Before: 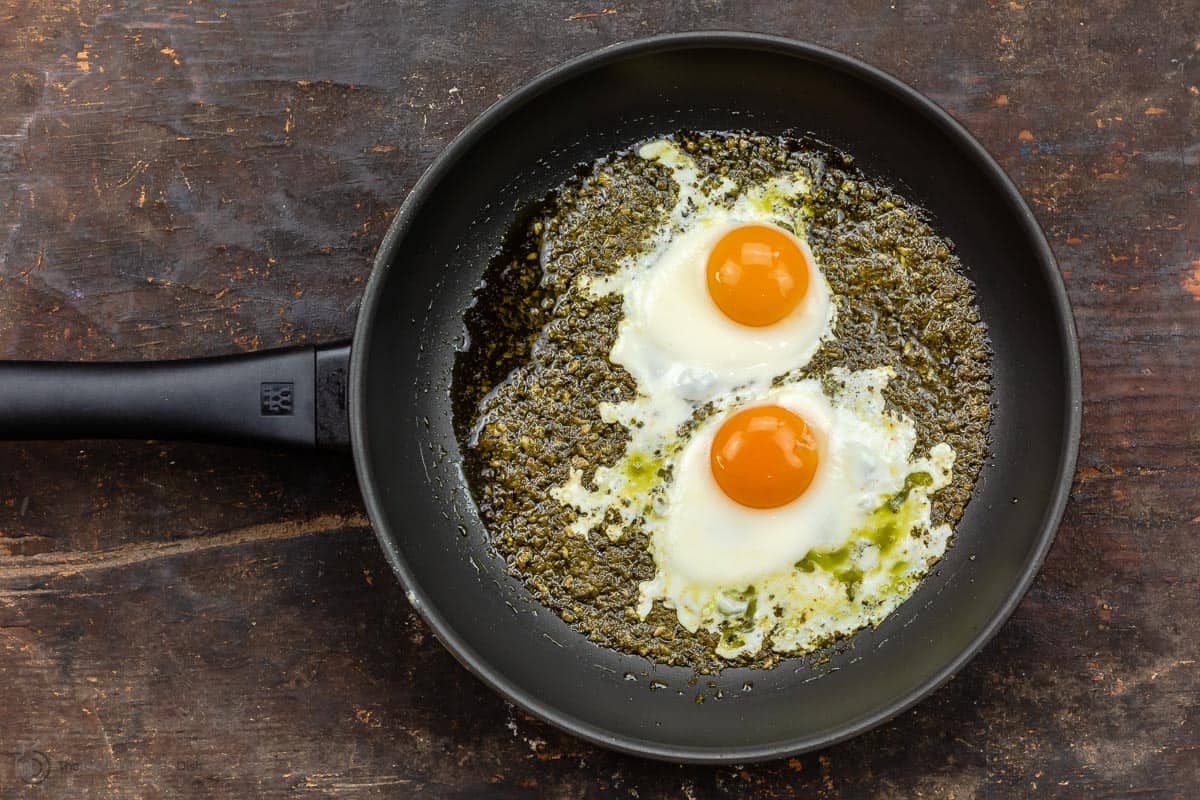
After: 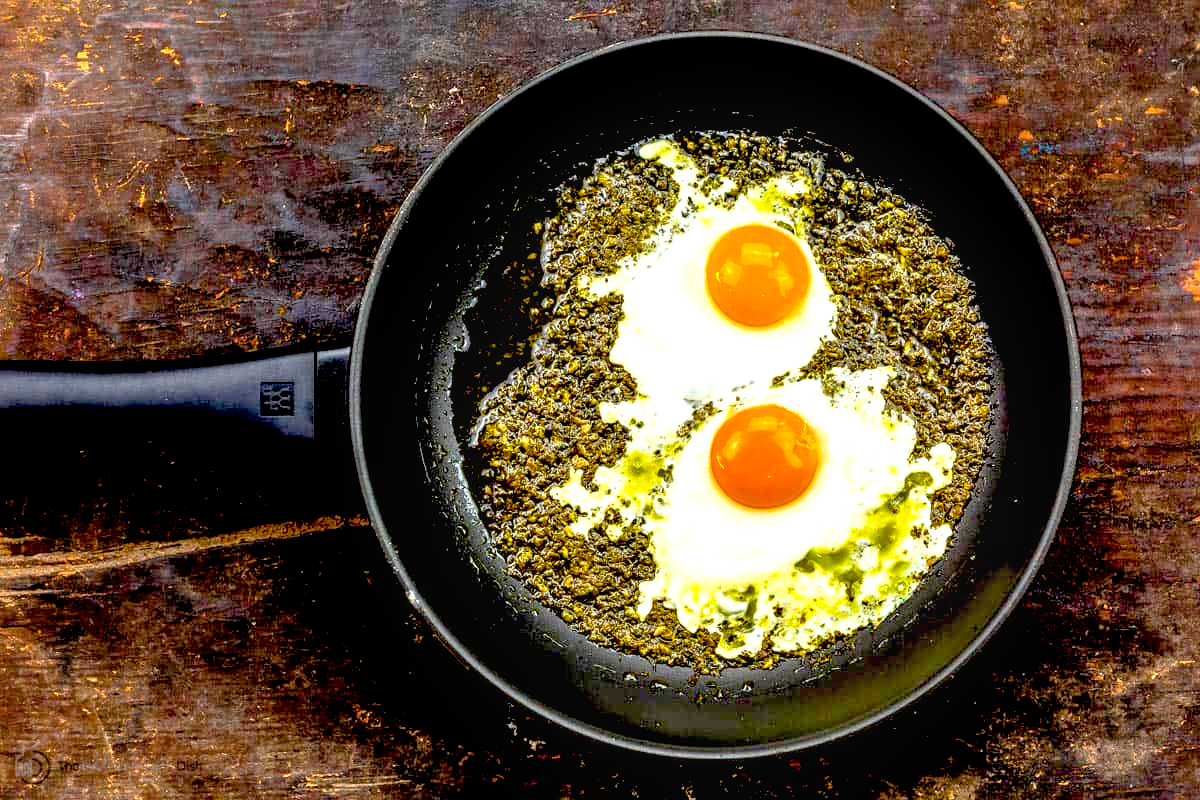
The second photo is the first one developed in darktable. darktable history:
color balance rgb: perceptual saturation grading › global saturation 35.888%, perceptual brilliance grading › global brilliance 18.573%, contrast -10.048%
exposure: black level correction 0.04, exposure 0.499 EV, compensate highlight preservation false
local contrast: on, module defaults
